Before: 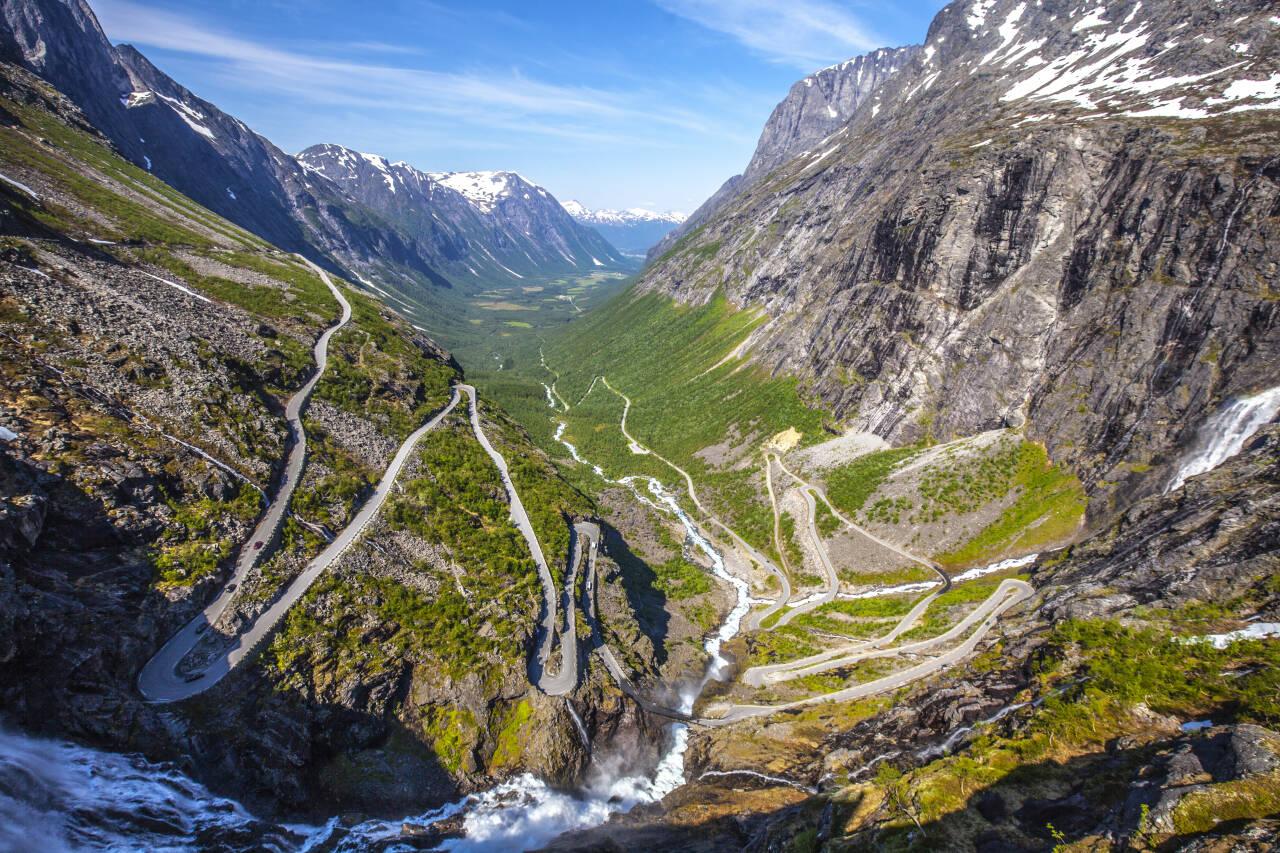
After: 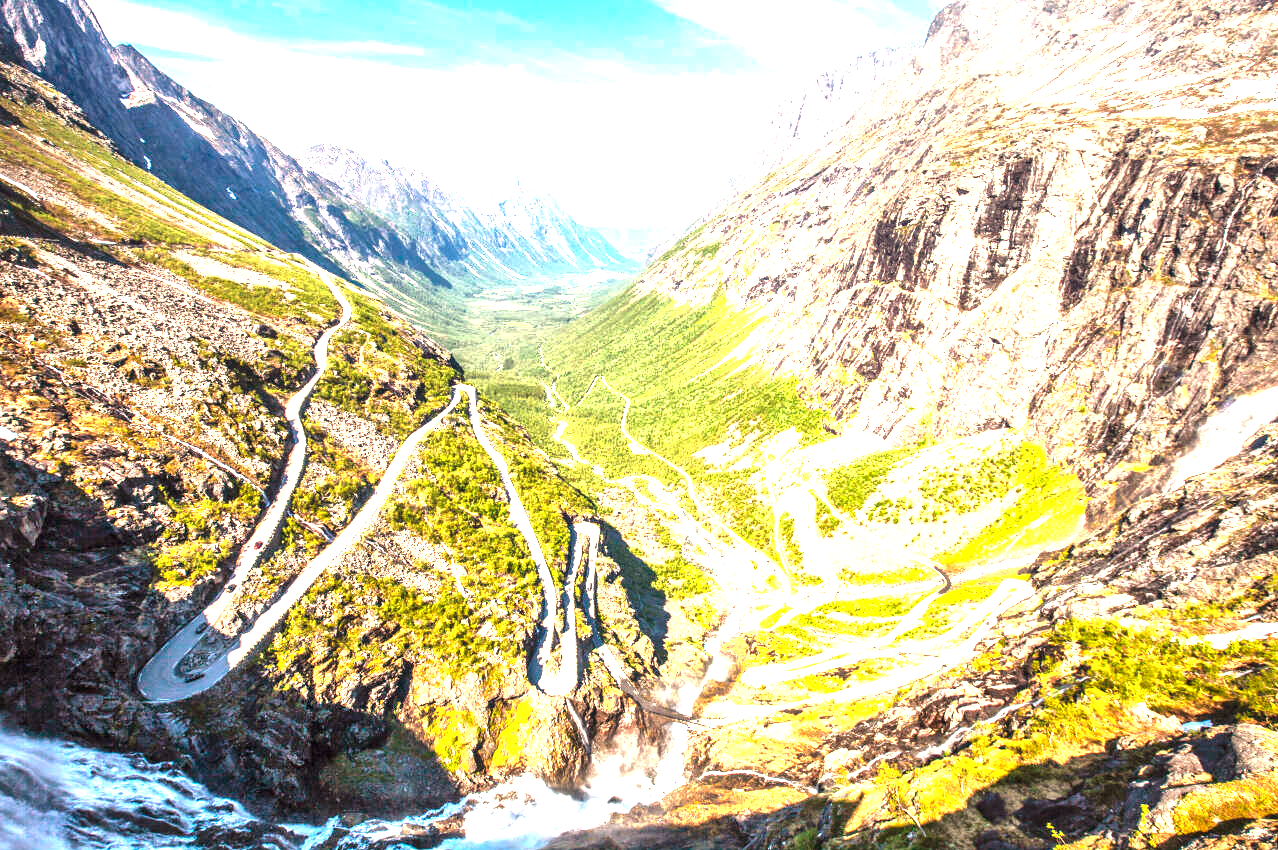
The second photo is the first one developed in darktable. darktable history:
white balance: red 1.123, blue 0.83
exposure: black level correction 0, exposure 1.45 EV, compensate exposure bias true, compensate highlight preservation false
contrast brightness saturation: contrast -0.08, brightness -0.04, saturation -0.11
crop: top 0.05%, bottom 0.098%
local contrast: mode bilateral grid, contrast 20, coarseness 50, detail 161%, midtone range 0.2
